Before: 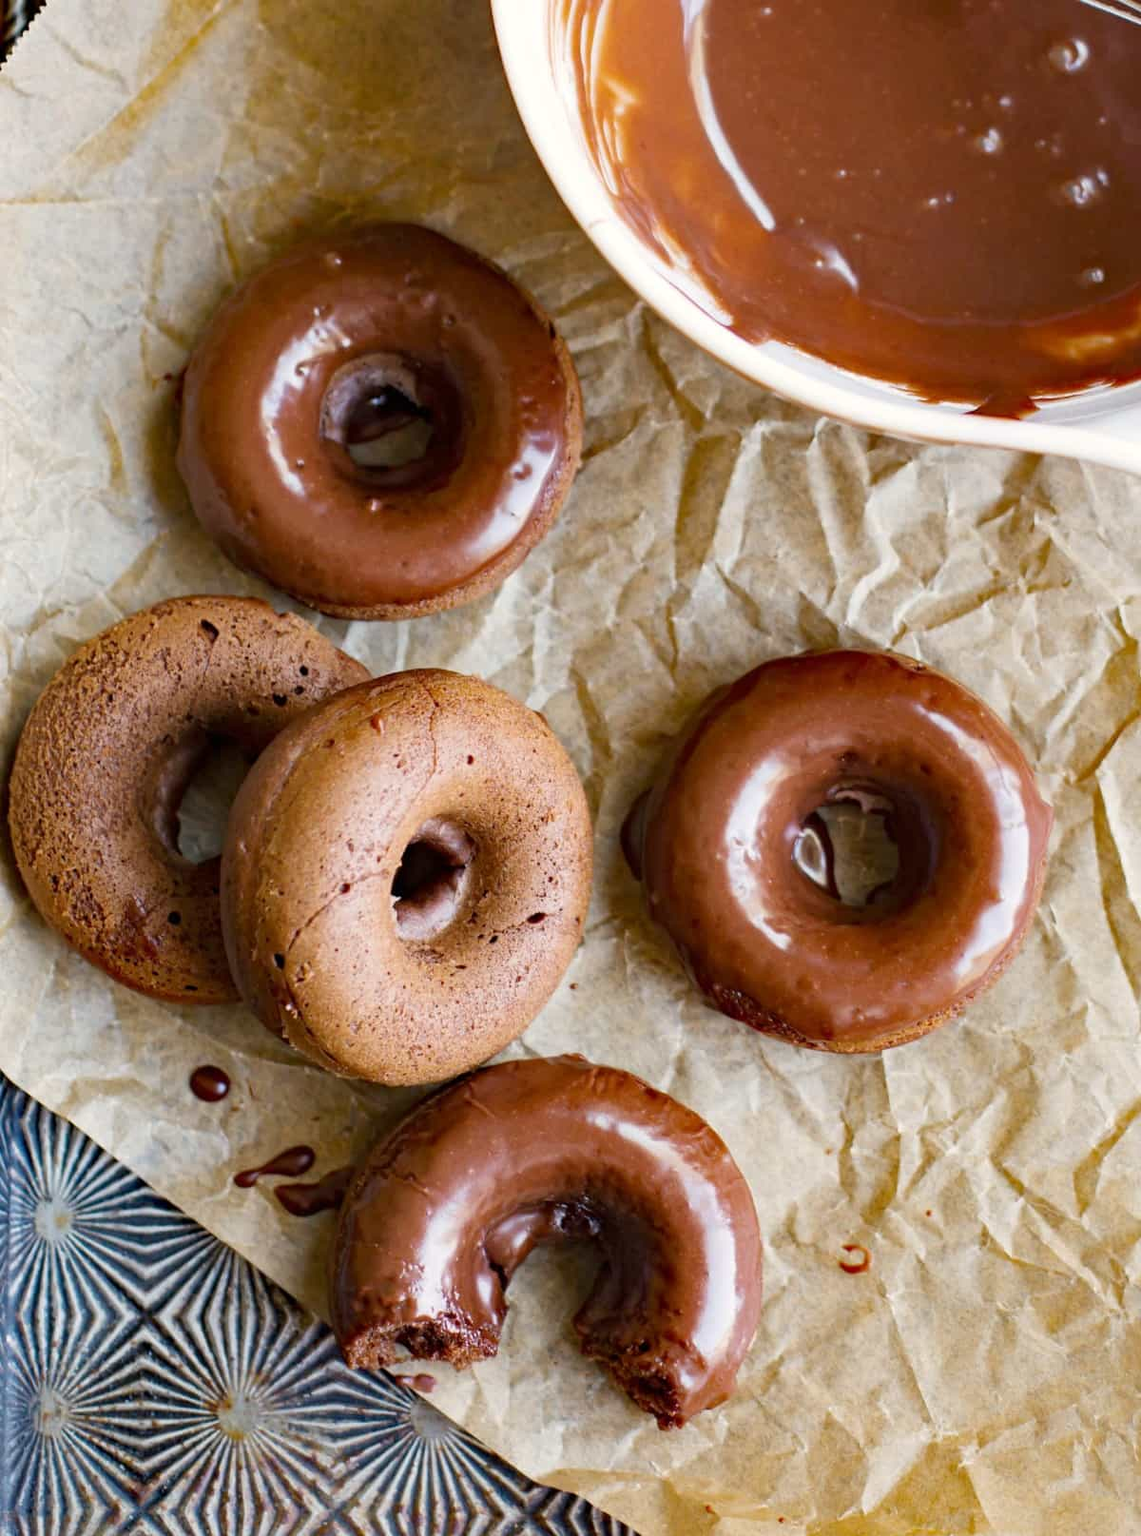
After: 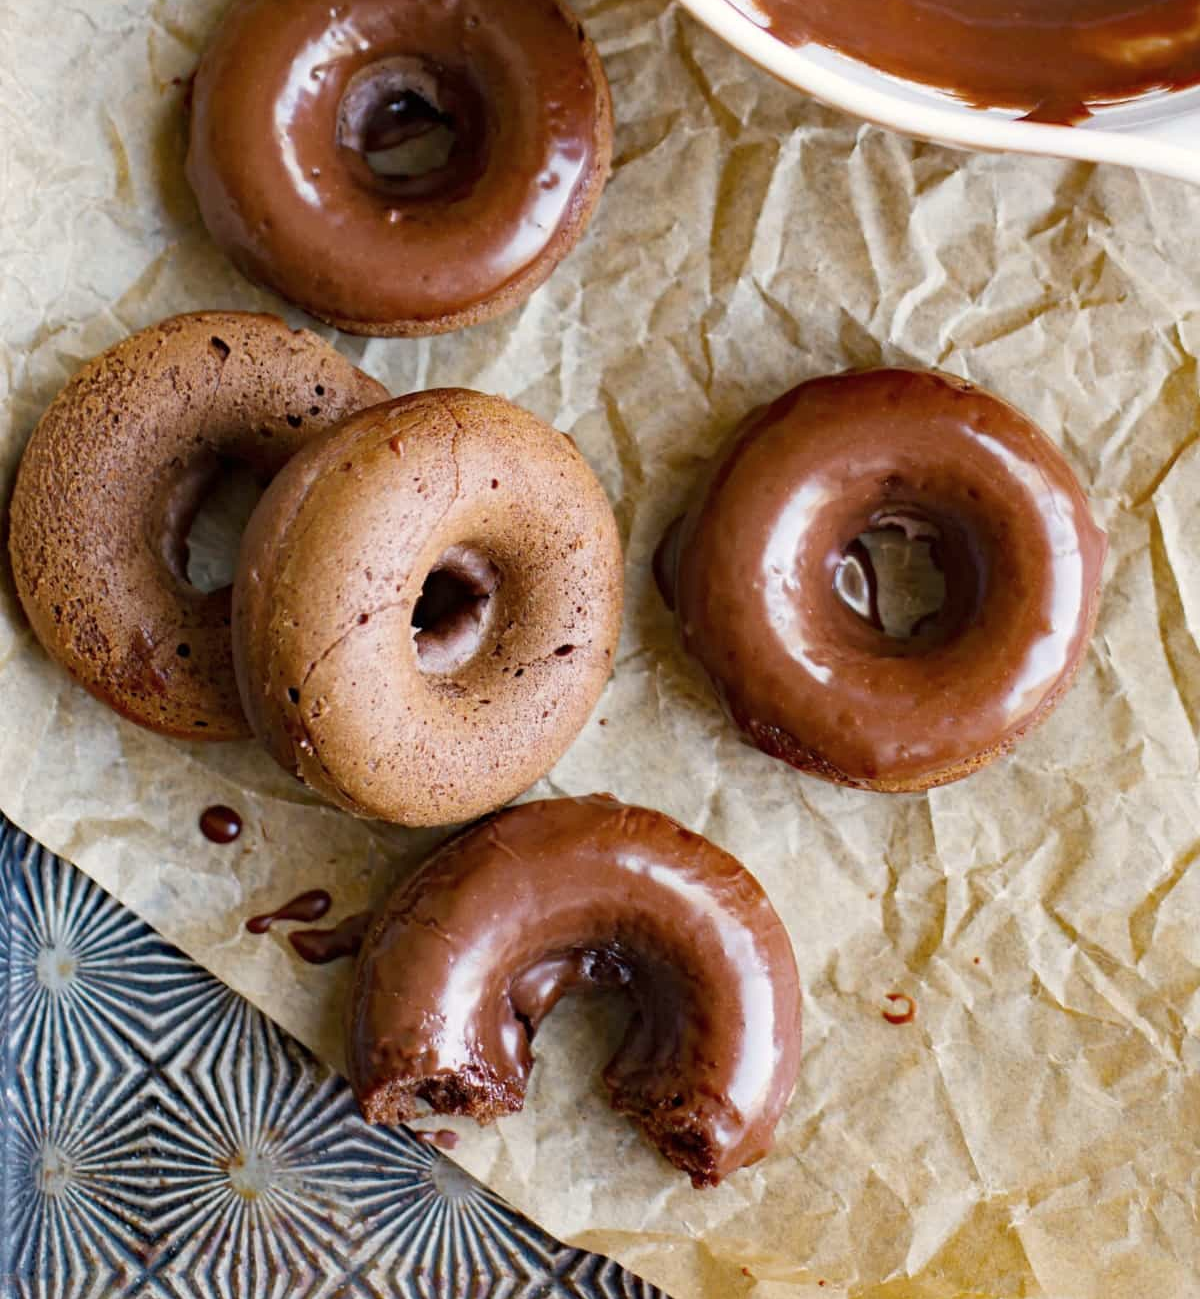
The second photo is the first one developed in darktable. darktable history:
contrast brightness saturation: saturation -0.064
crop and rotate: top 19.514%
